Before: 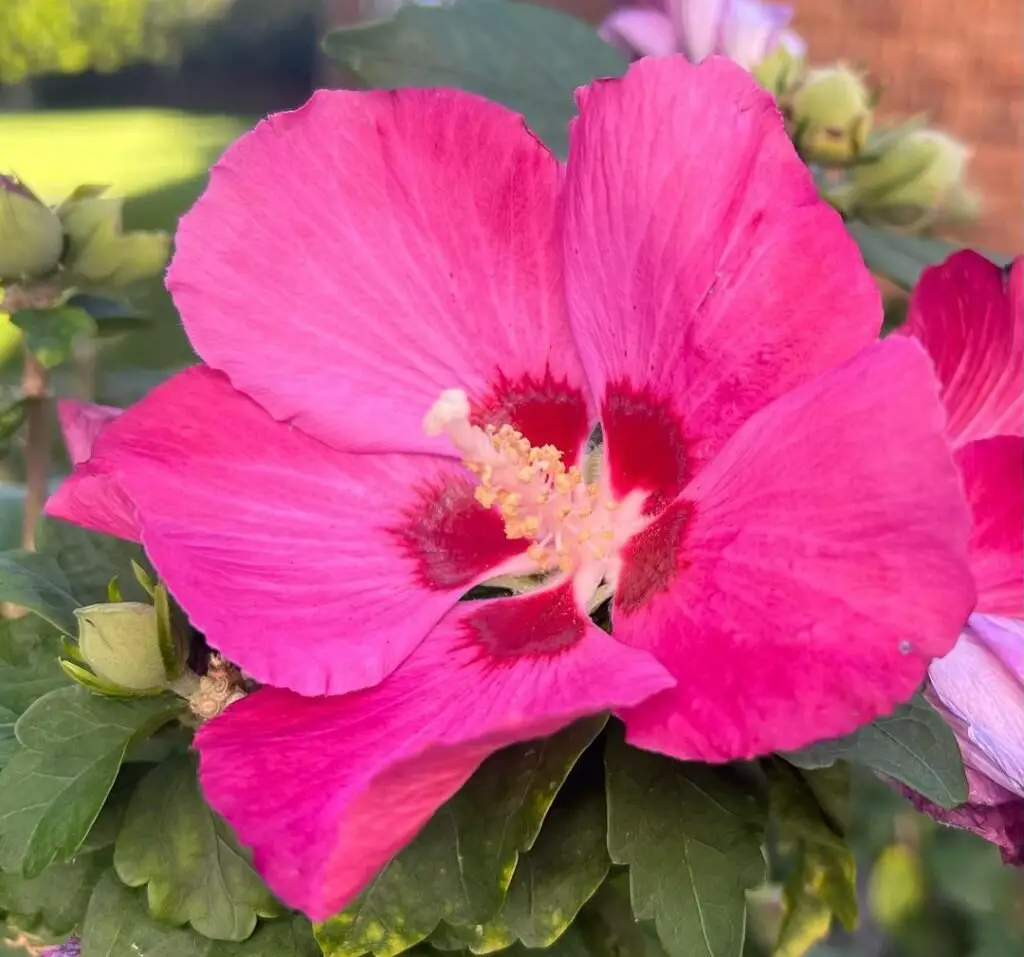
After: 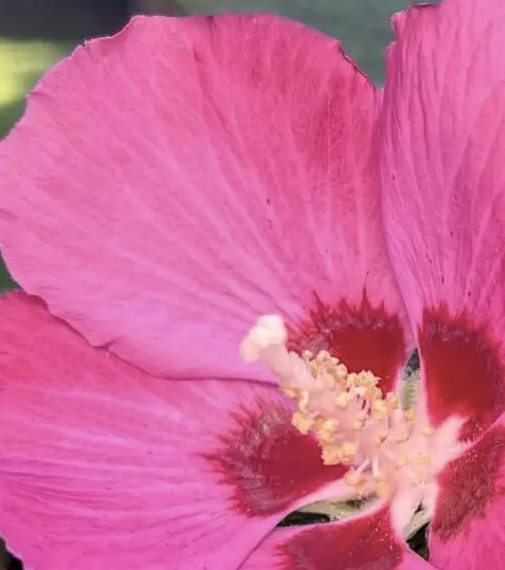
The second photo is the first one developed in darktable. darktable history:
local contrast: on, module defaults
color correction: highlights b* -0.018, saturation 0.781
shadows and highlights: highlights color adjustment 41.68%, soften with gaussian
crop: left 17.894%, top 7.808%, right 32.768%, bottom 32.551%
